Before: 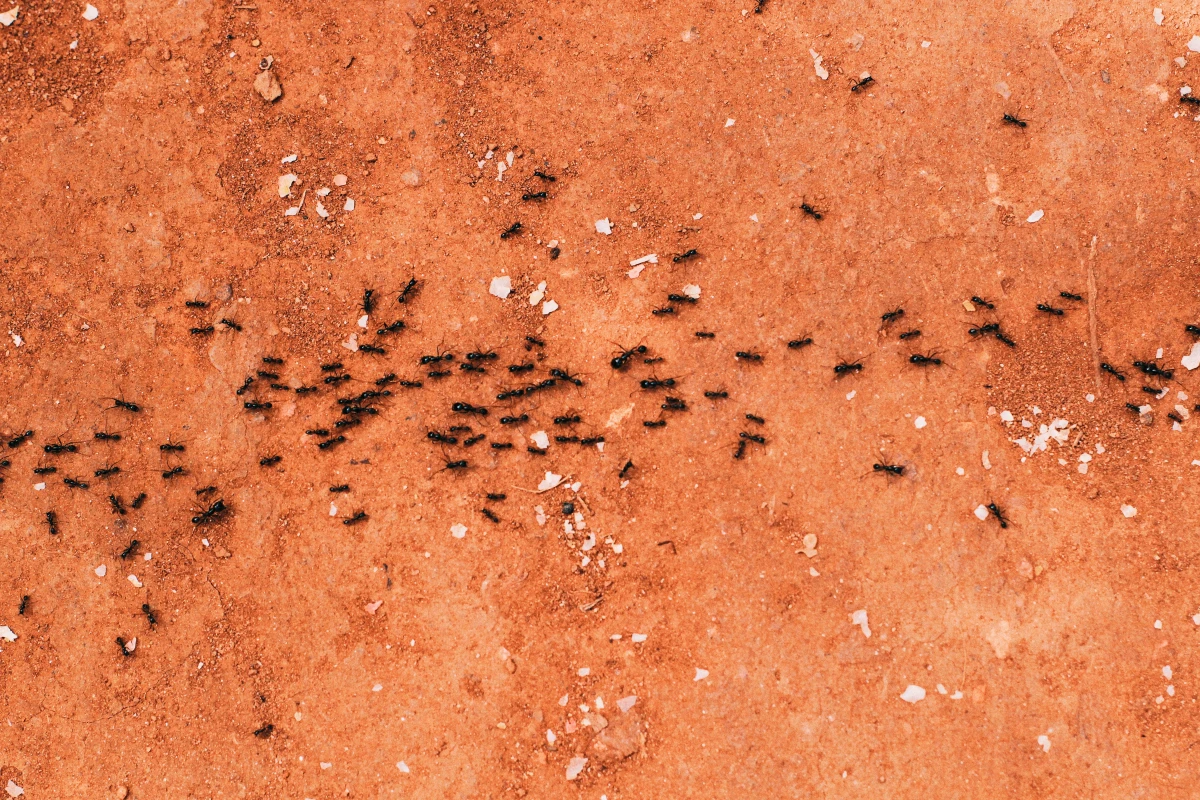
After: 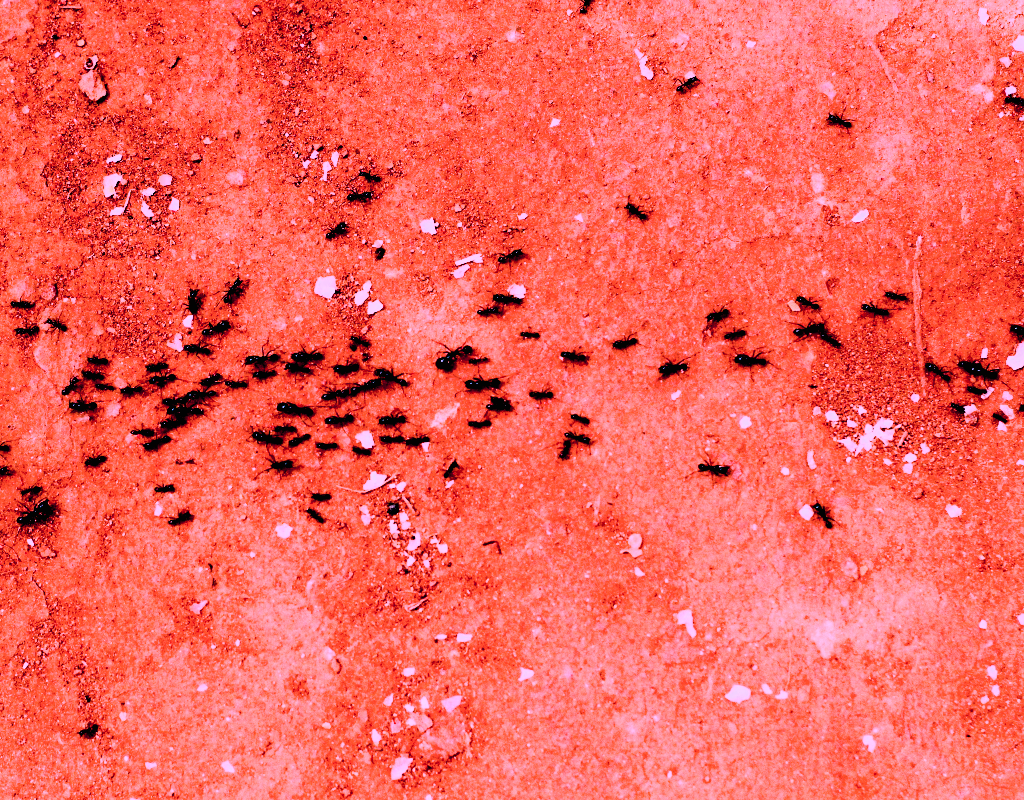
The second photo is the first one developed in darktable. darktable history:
contrast brightness saturation: contrast 0.2, brightness 0.16, saturation 0.22
color balance rgb: perceptual saturation grading › global saturation 20%, perceptual saturation grading › highlights -25%, perceptual saturation grading › shadows 50%
crop and rotate: left 14.584%
rgb levels: preserve colors max RGB
exposure: black level correction 0.056, compensate highlight preservation false
color correction: highlights a* 15.03, highlights b* -25.07
white balance: red 1.042, blue 1.17
filmic rgb: black relative exposure -7.65 EV, white relative exposure 4.56 EV, hardness 3.61, contrast 1.05
